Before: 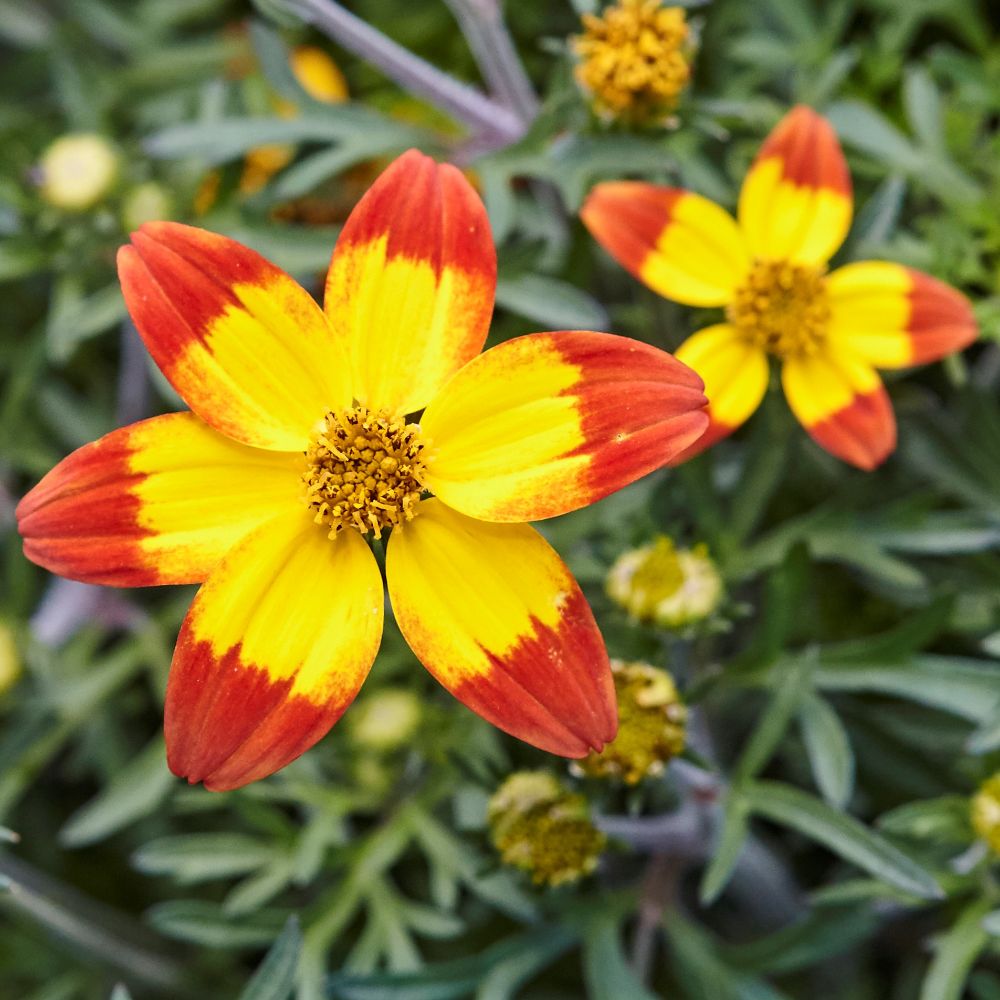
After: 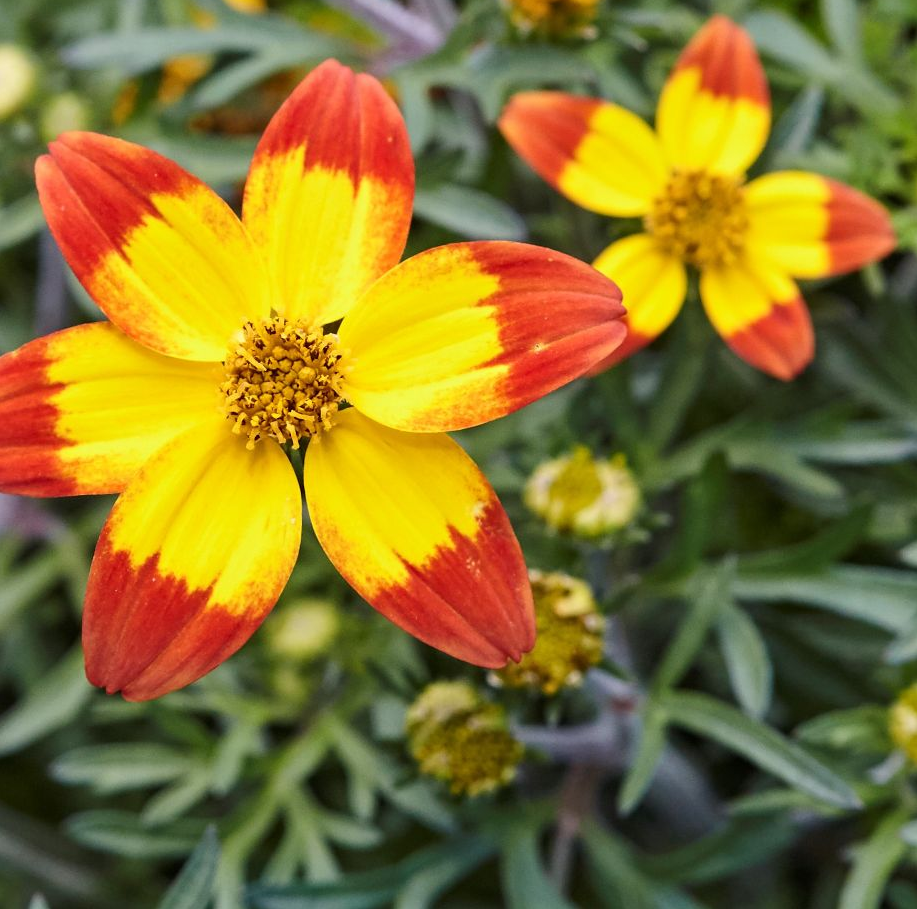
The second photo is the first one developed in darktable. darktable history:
crop and rotate: left 8.223%, top 9.016%
